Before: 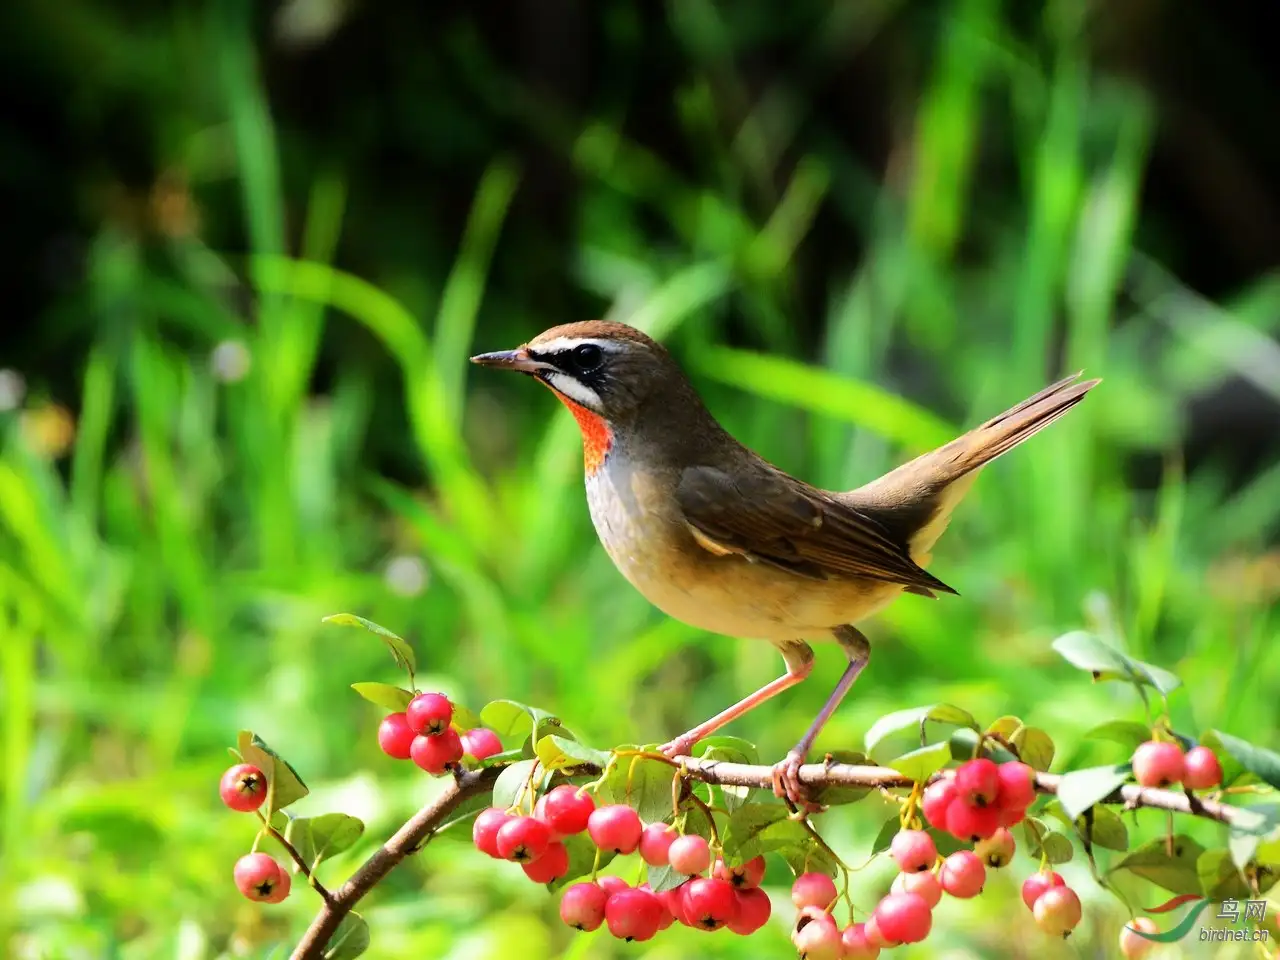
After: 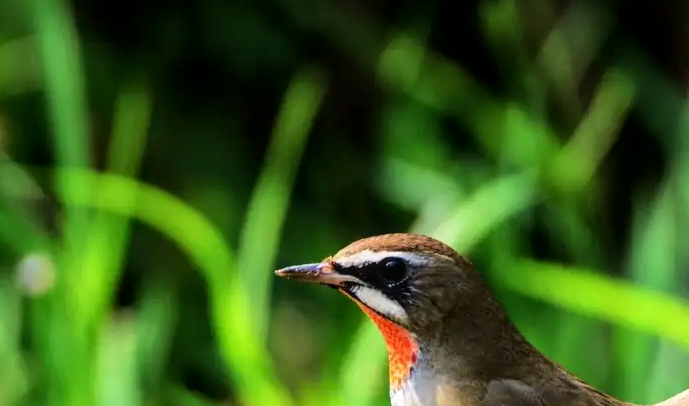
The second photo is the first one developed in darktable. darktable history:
velvia: on, module defaults
local contrast: on, module defaults
crop: left 15.306%, top 9.065%, right 30.789%, bottom 48.638%
